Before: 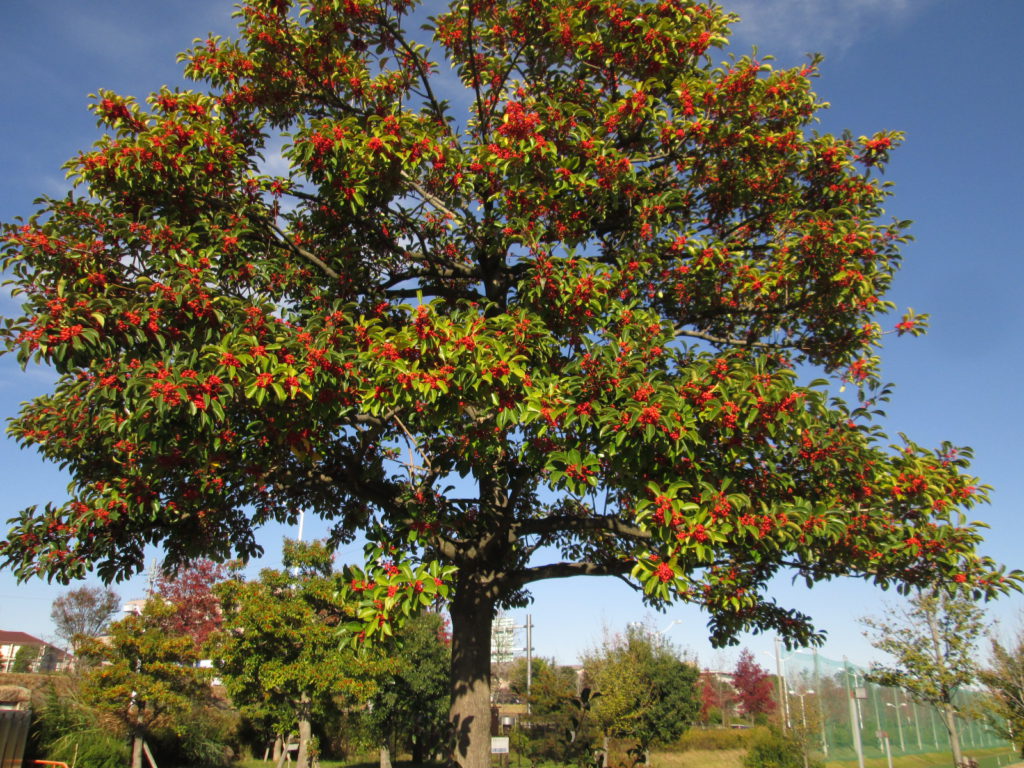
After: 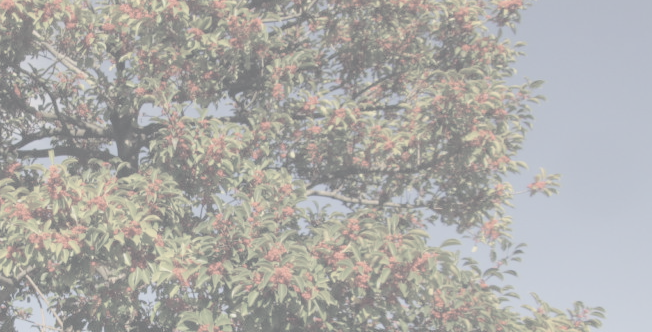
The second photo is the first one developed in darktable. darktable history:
crop: left 36.005%, top 18.293%, right 0.31%, bottom 38.444%
color balance rgb: shadows lift › hue 87.51°, highlights gain › chroma 1.62%, highlights gain › hue 55.1°, global offset › chroma 0.06%, global offset › hue 253.66°, linear chroma grading › global chroma 0.5%
contrast brightness saturation: contrast -0.32, brightness 0.75, saturation -0.78
